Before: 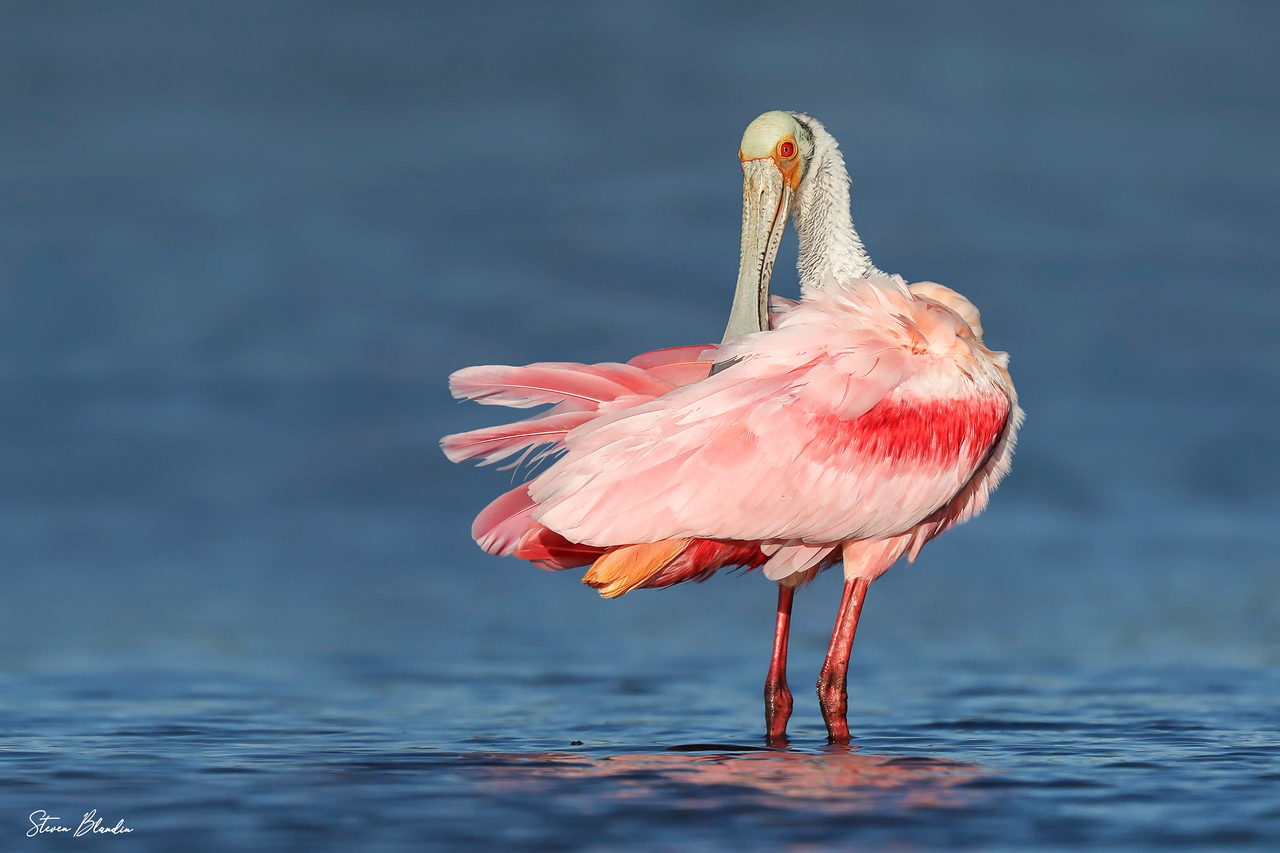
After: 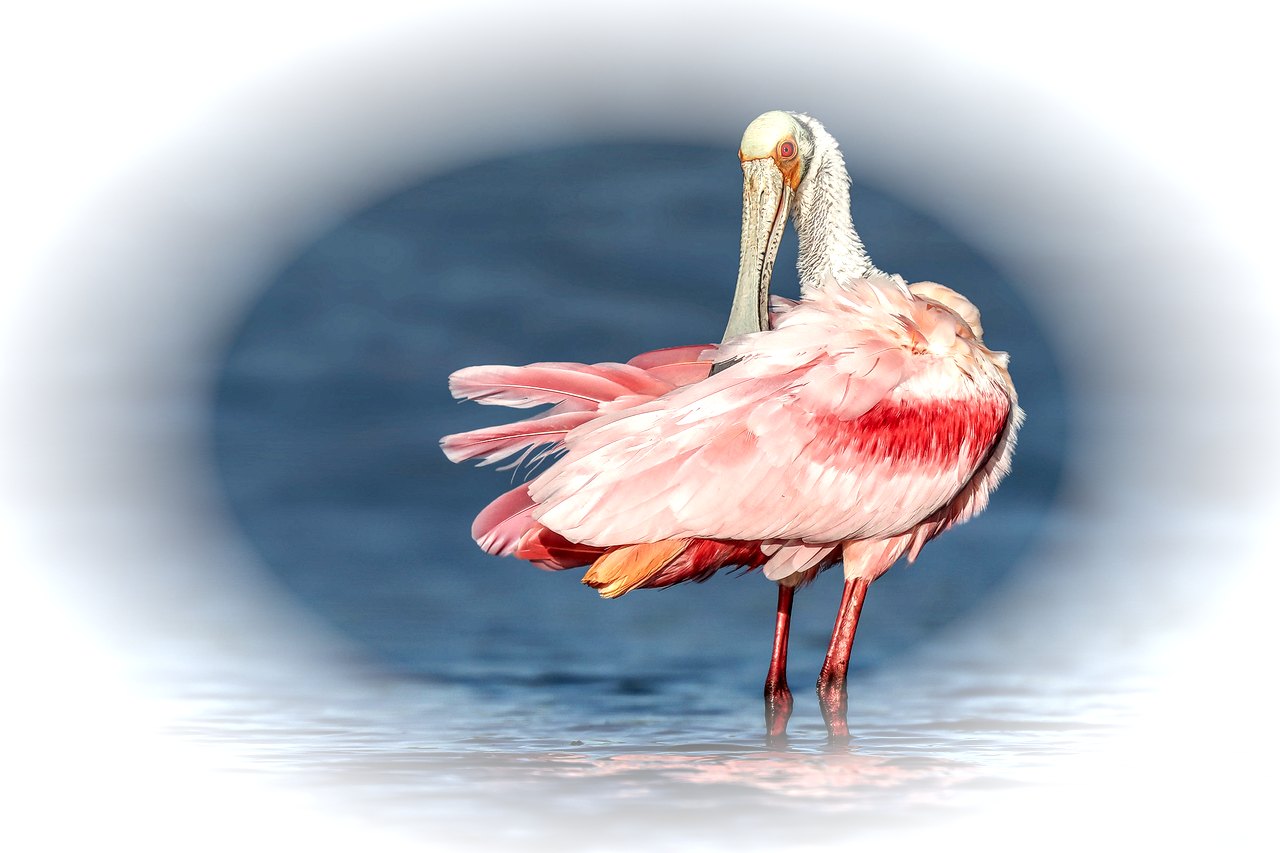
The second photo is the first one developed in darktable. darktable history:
local contrast: highlights 21%, shadows 70%, detail 170%
sharpen: radius 2.874, amount 0.875, threshold 47.258
vignetting: fall-off start 66.14%, fall-off radius 39.76%, brightness 0.983, saturation -0.491, automatic ratio true, width/height ratio 0.672
